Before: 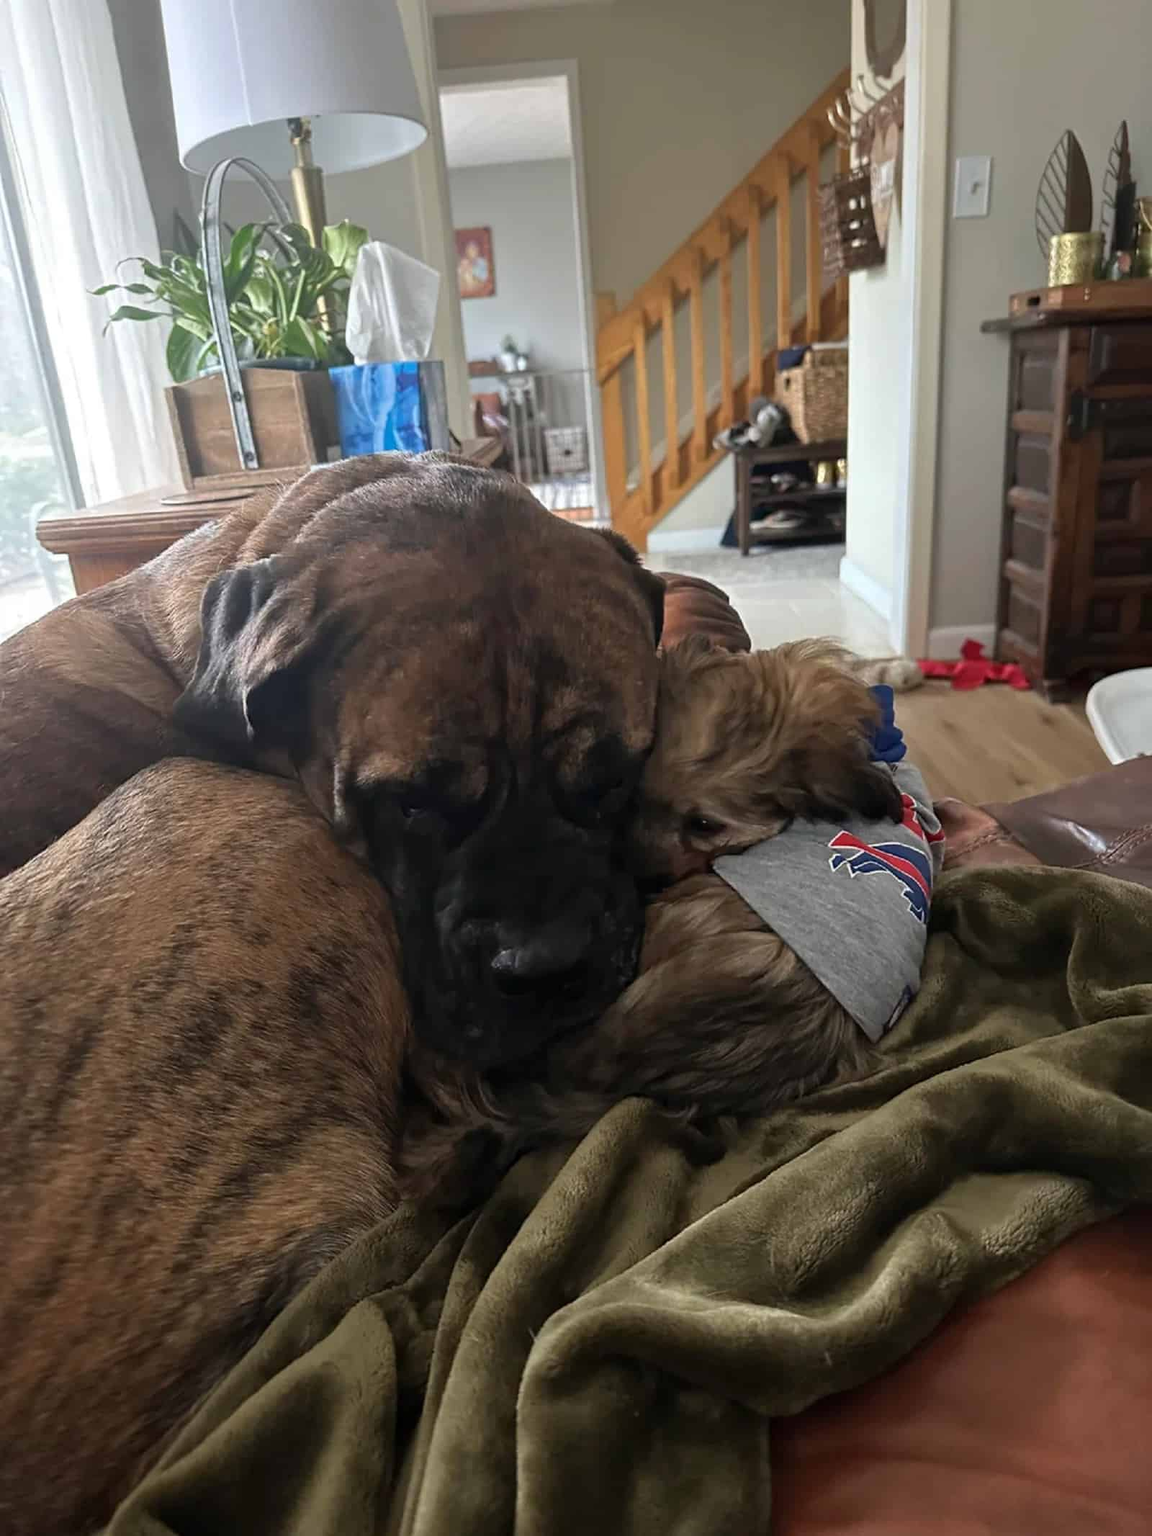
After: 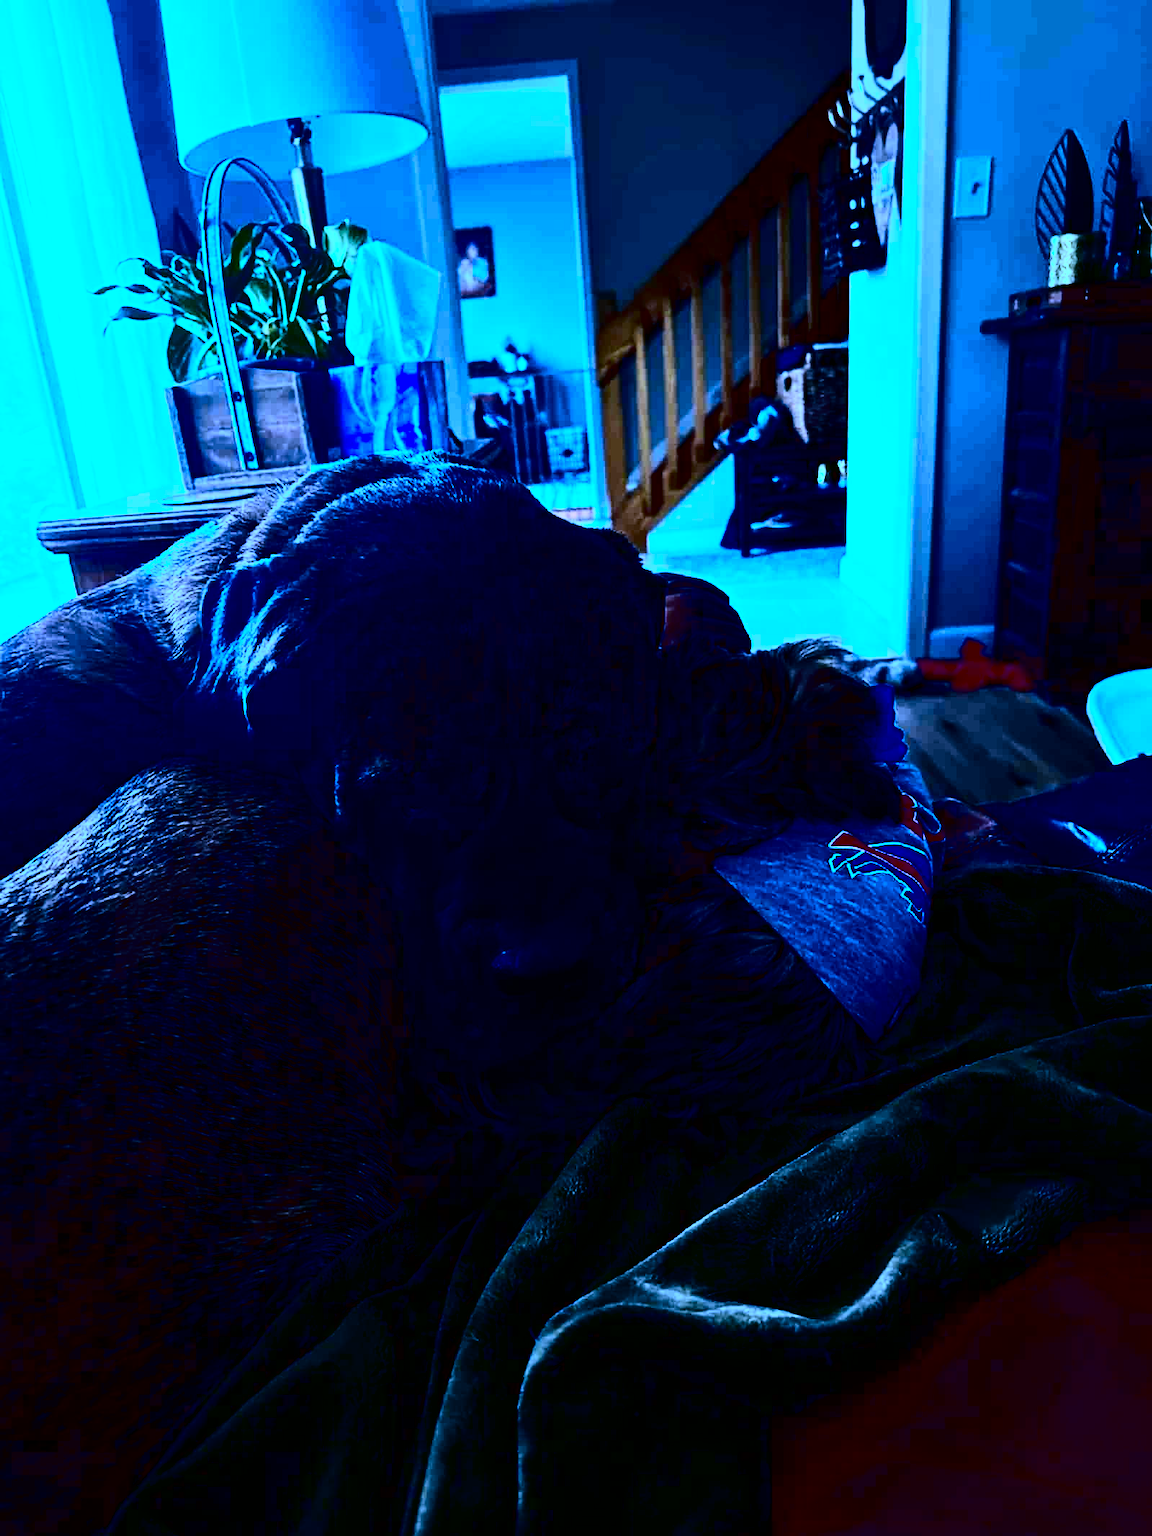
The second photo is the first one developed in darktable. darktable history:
contrast brightness saturation: contrast 0.77, brightness -1, saturation 1
white balance: red 0.766, blue 1.537
